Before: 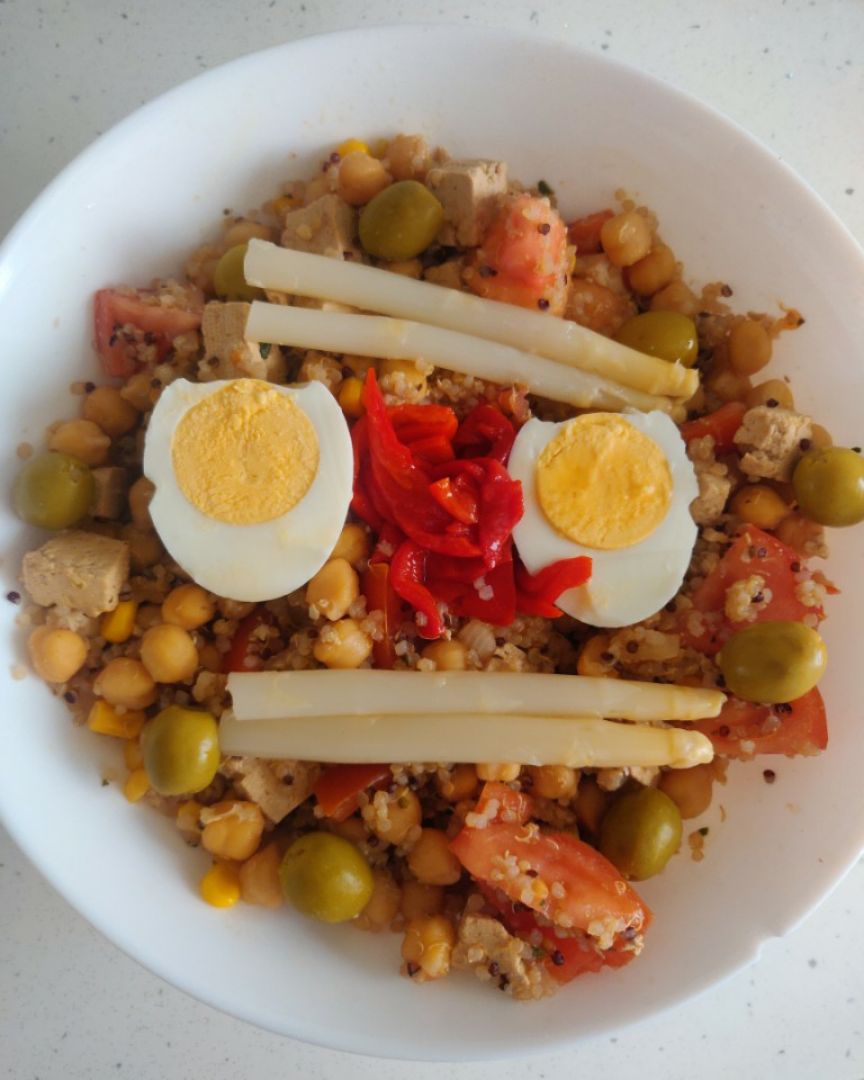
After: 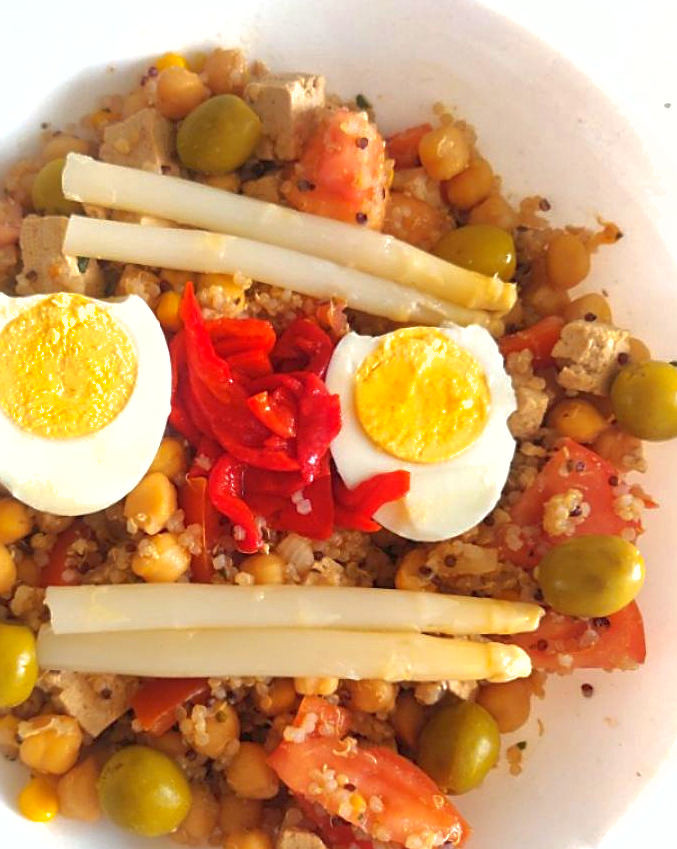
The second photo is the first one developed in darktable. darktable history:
shadows and highlights: on, module defaults
sharpen: on, module defaults
crop and rotate: left 21.115%, top 7.973%, right 0.446%, bottom 13.375%
tone equalizer: smoothing diameter 2.19%, edges refinement/feathering 19.98, mask exposure compensation -1.57 EV, filter diffusion 5
exposure: black level correction 0, exposure 1 EV, compensate exposure bias true, compensate highlight preservation false
